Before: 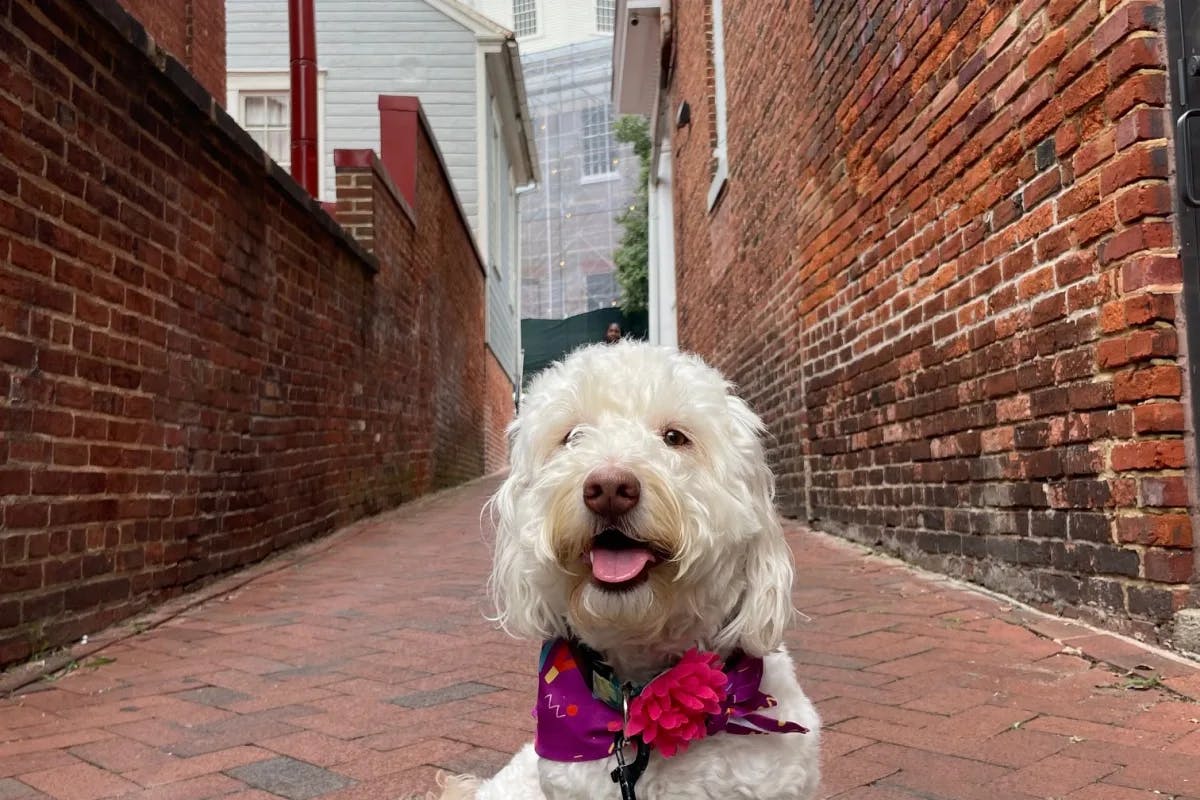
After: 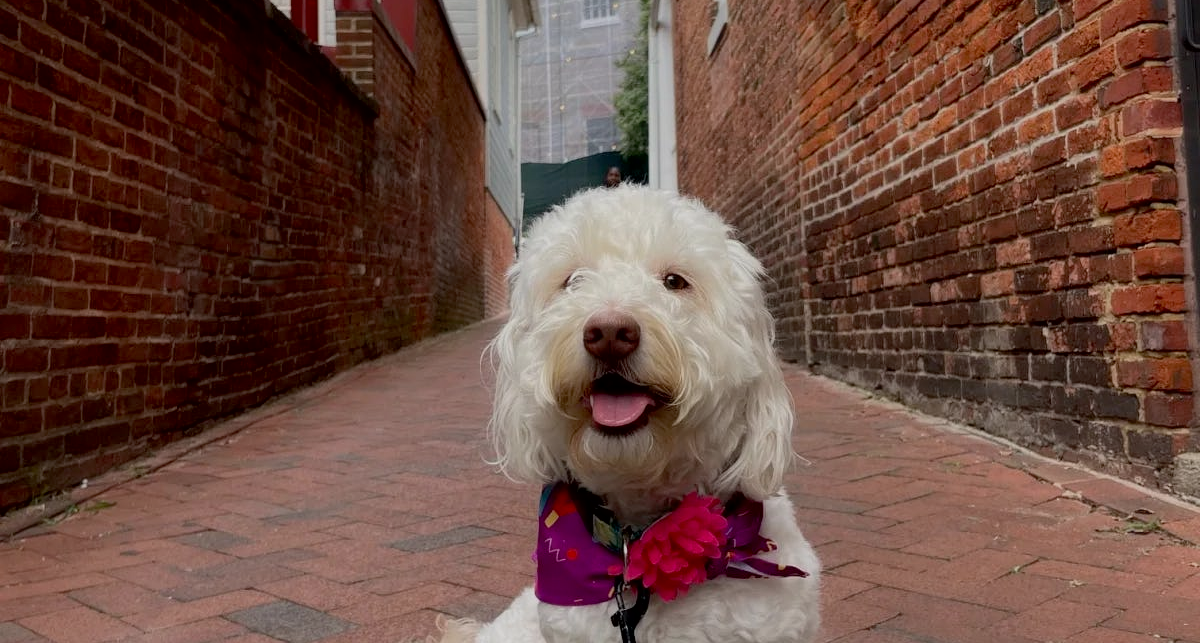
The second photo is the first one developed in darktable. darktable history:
crop and rotate: top 19.535%
exposure: black level correction 0.011, exposure -0.472 EV, compensate highlight preservation false
local contrast: mode bilateral grid, contrast 20, coarseness 49, detail 120%, midtone range 0.2
contrast equalizer: octaves 7, y [[0.48, 0.654, 0.731, 0.706, 0.772, 0.382], [0.55 ×6], [0 ×6], [0 ×6], [0 ×6]], mix -0.284
